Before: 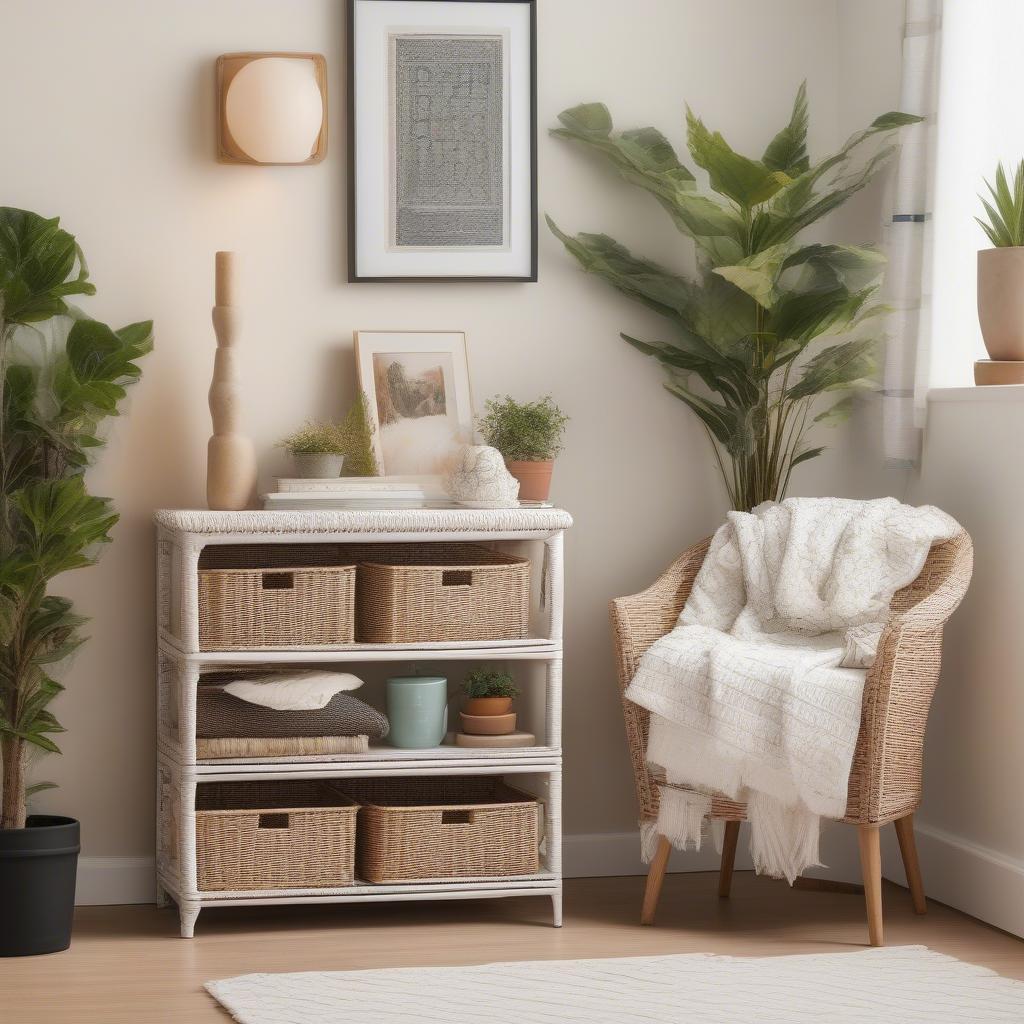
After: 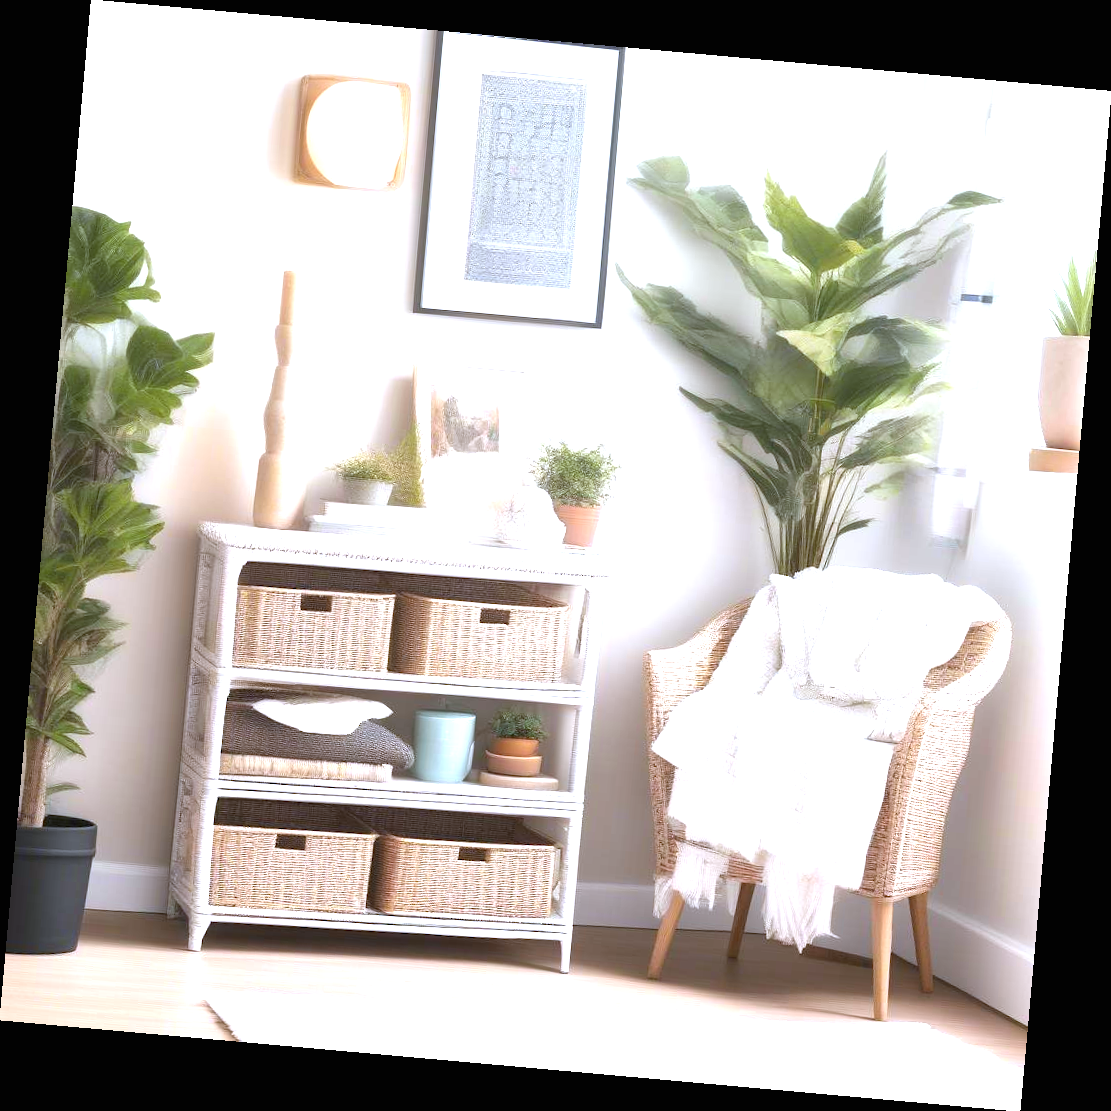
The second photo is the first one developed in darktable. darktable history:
rotate and perspective: rotation 5.12°, automatic cropping off
exposure: black level correction 0, exposure 1.55 EV, compensate exposure bias true, compensate highlight preservation false
white balance: red 0.948, green 1.02, blue 1.176
